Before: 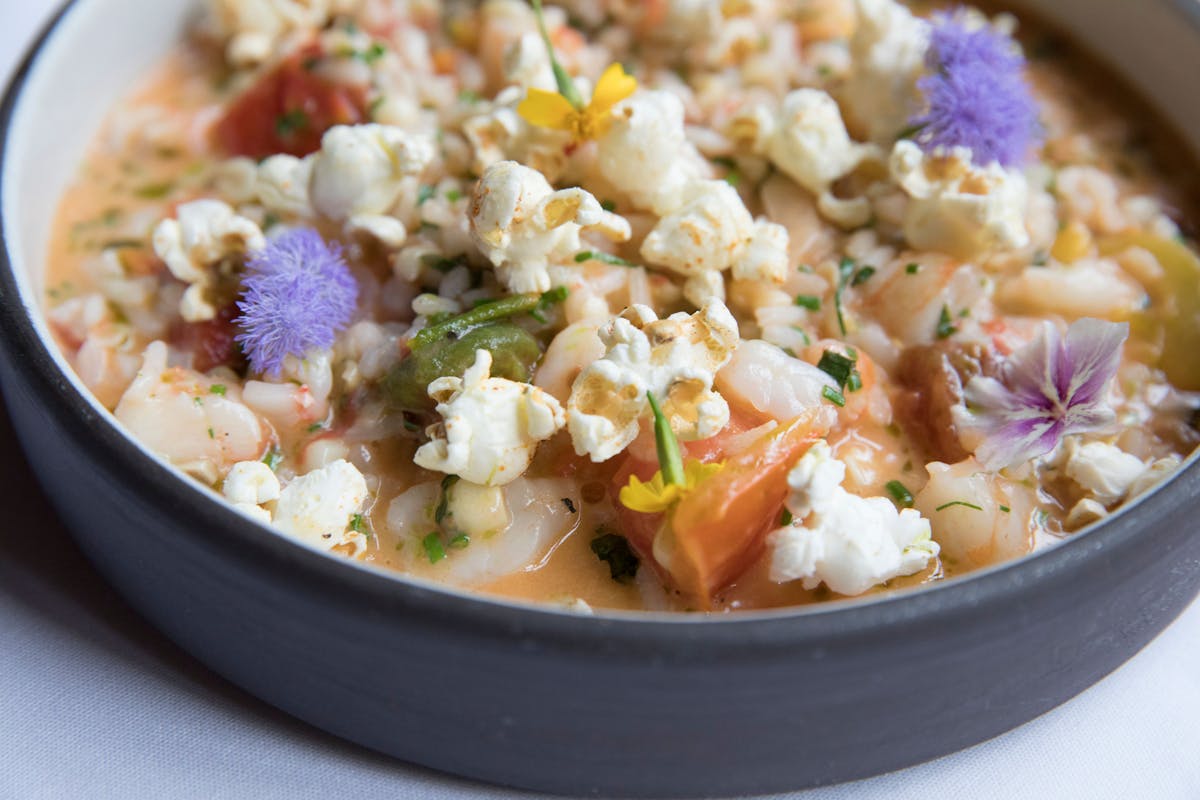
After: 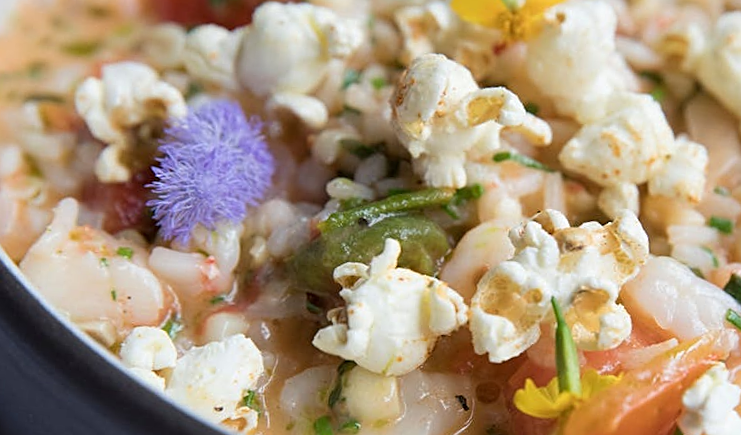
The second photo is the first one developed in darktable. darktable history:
crop and rotate: angle -5.74°, left 1.985%, top 7.036%, right 27.284%, bottom 30.608%
sharpen: on, module defaults
